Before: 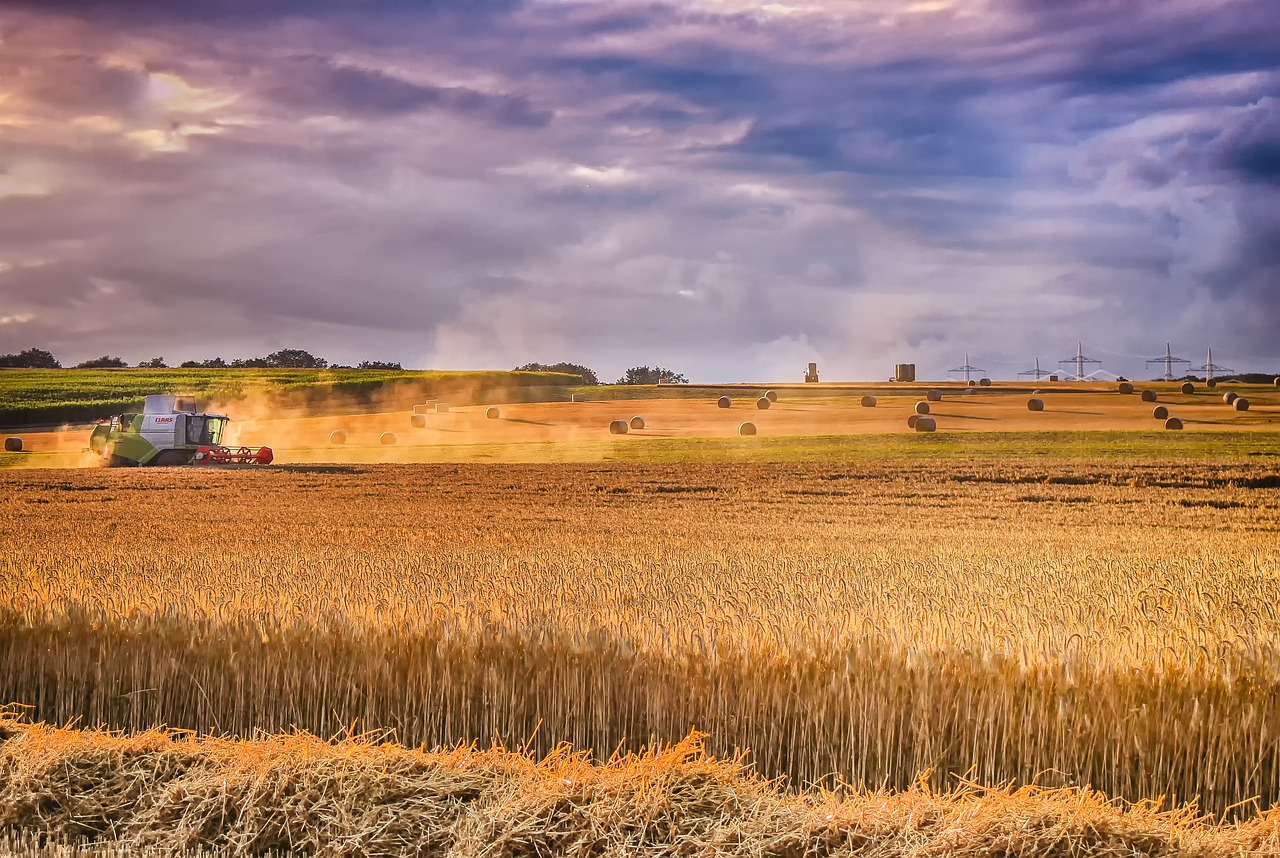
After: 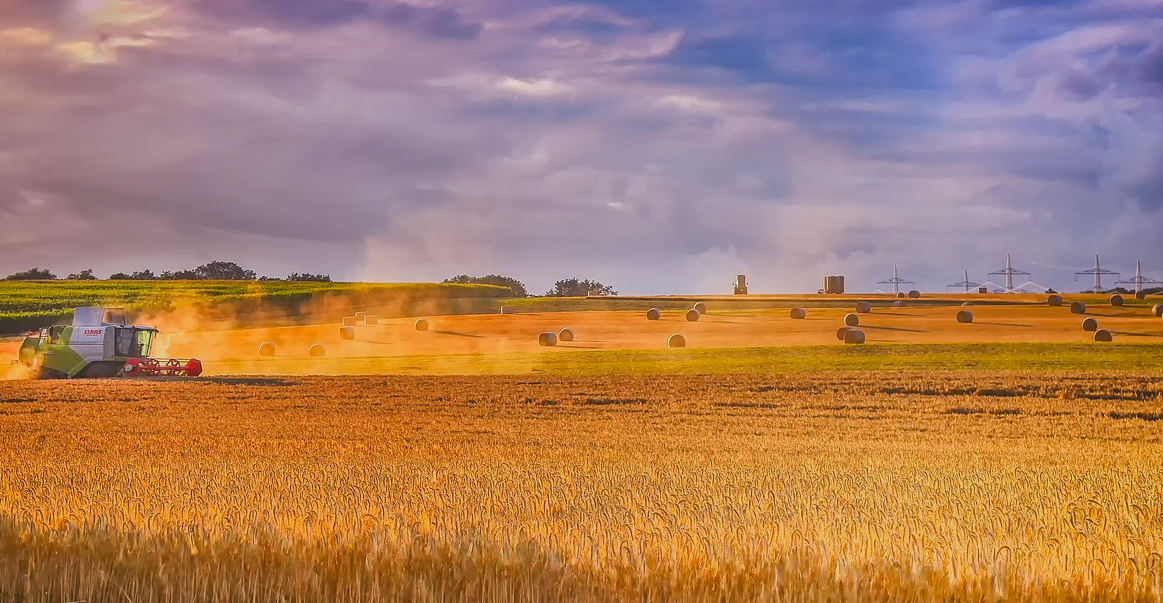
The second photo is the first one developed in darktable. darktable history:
crop: left 5.596%, top 10.314%, right 3.534%, bottom 19.395%
exposure: compensate highlight preservation false
contrast brightness saturation: contrast -0.19, saturation 0.19
